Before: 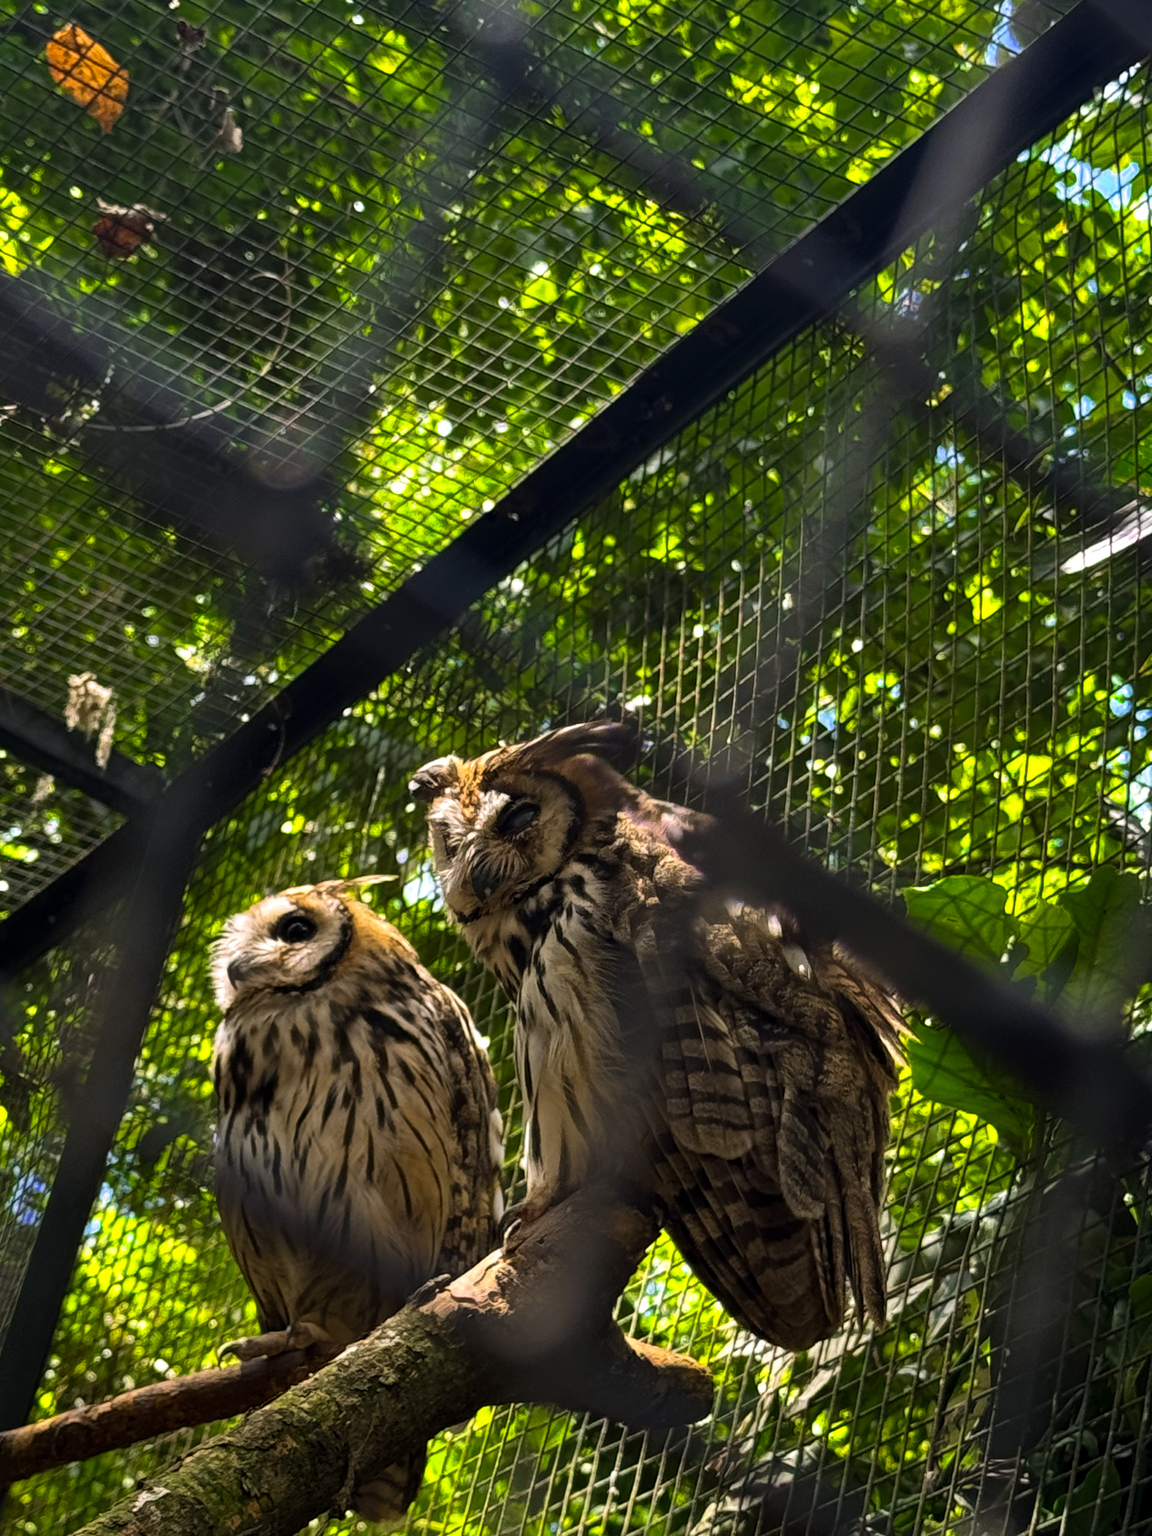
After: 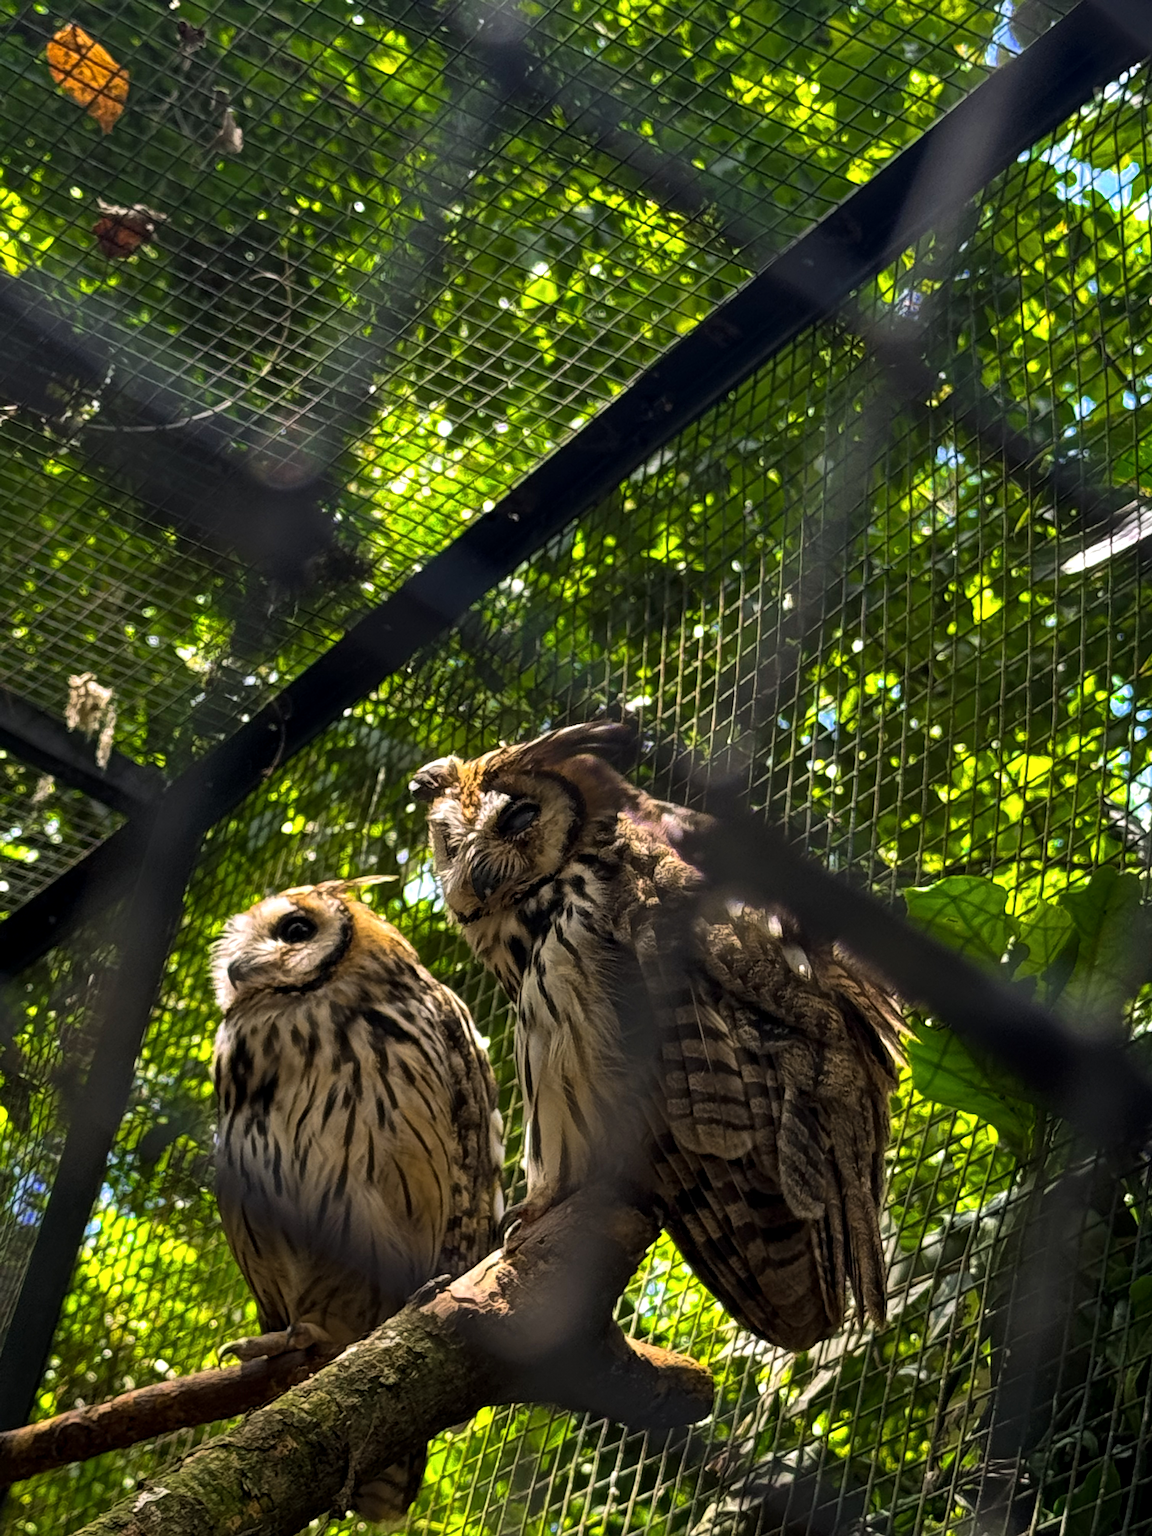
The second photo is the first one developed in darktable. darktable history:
sharpen: amount 0.2
local contrast: highlights 100%, shadows 100%, detail 120%, midtone range 0.2
